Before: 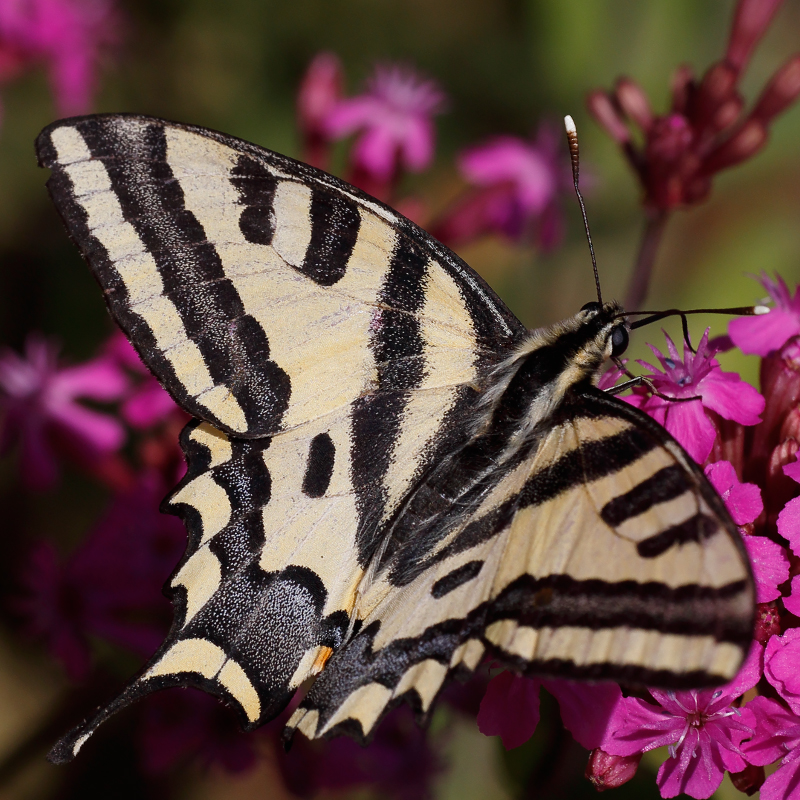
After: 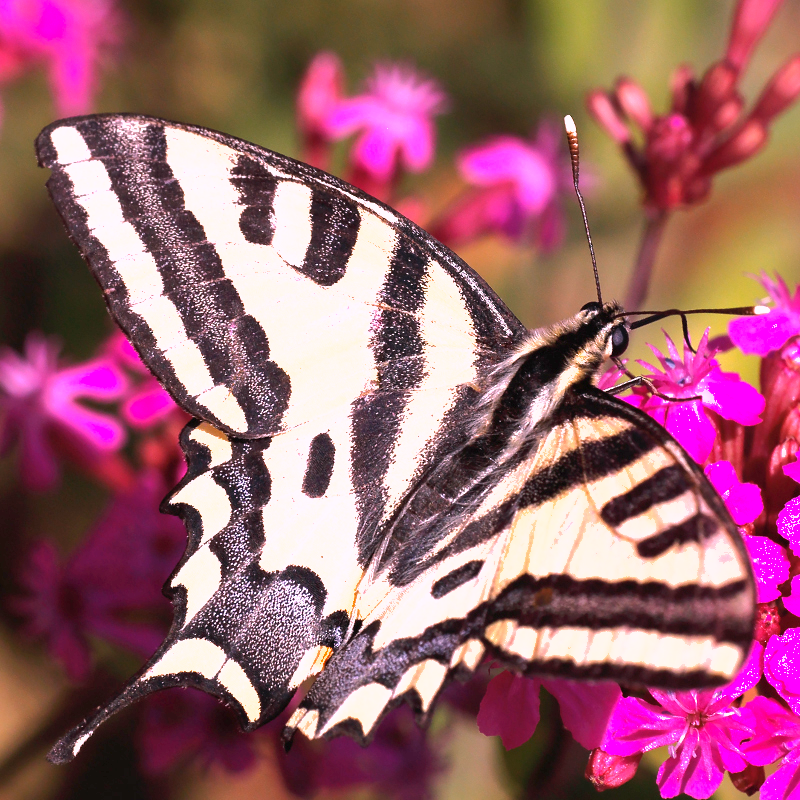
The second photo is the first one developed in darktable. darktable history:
exposure: black level correction 0, exposure 1.5 EV, compensate highlight preservation false
white balance: red 1.188, blue 1.11
shadows and highlights: shadows 30
